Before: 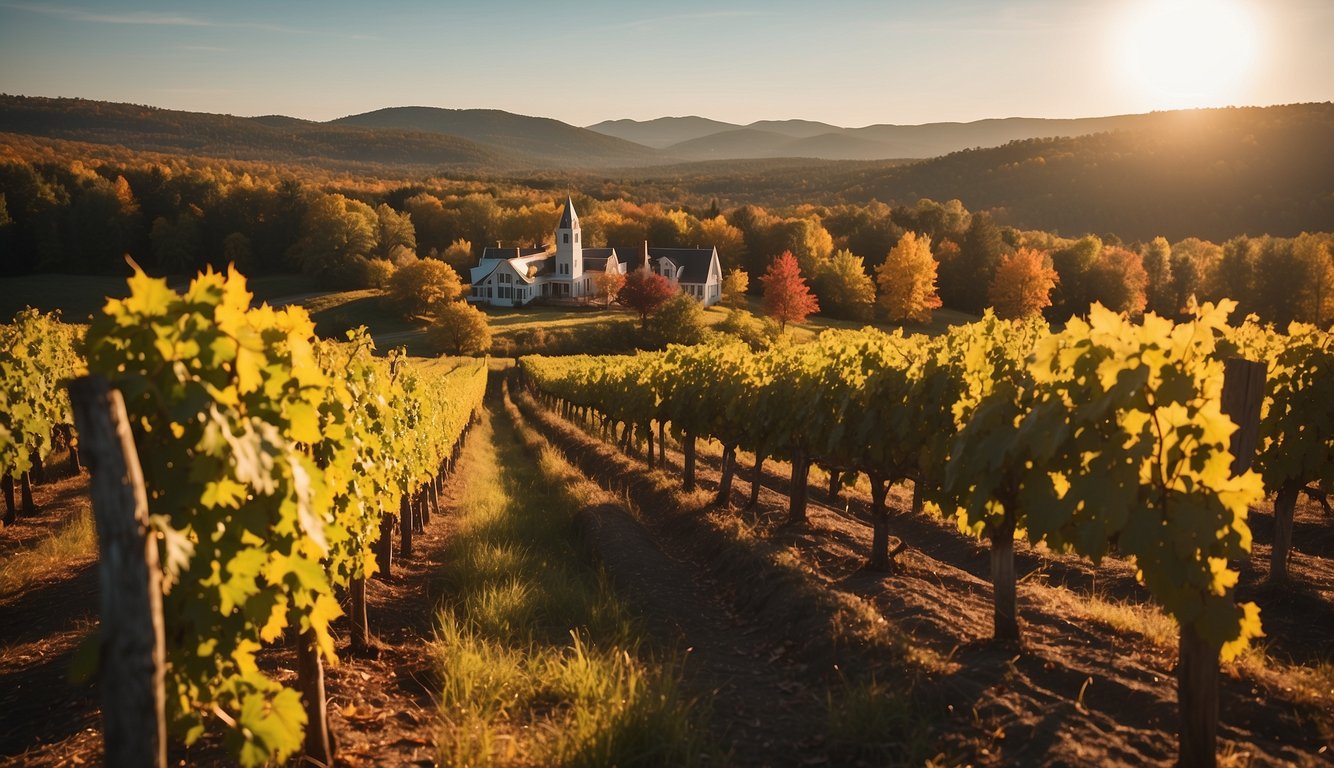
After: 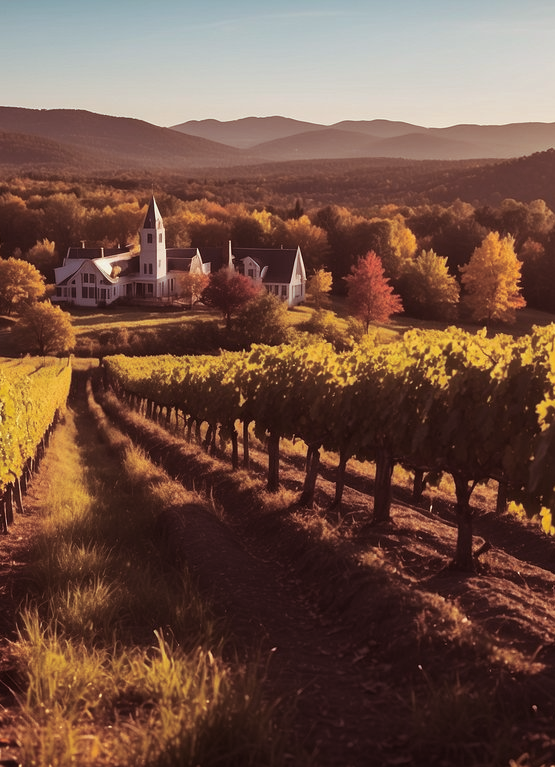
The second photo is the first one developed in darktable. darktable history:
split-toning: on, module defaults
crop: left 31.229%, right 27.105%
white balance: red 0.974, blue 1.044
